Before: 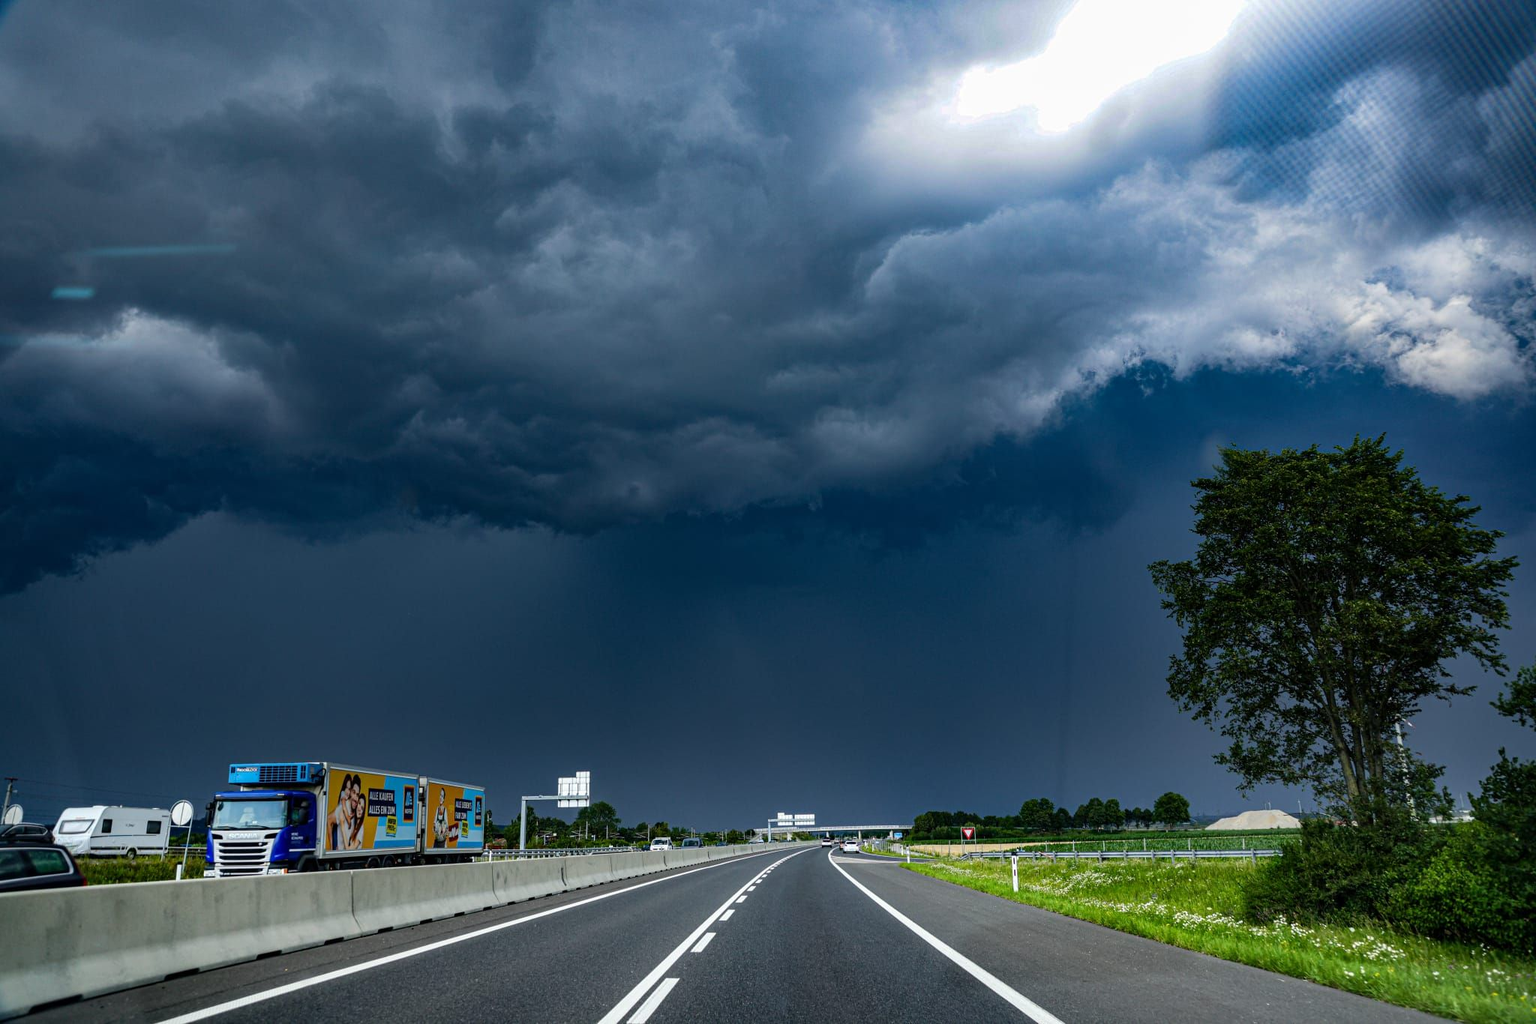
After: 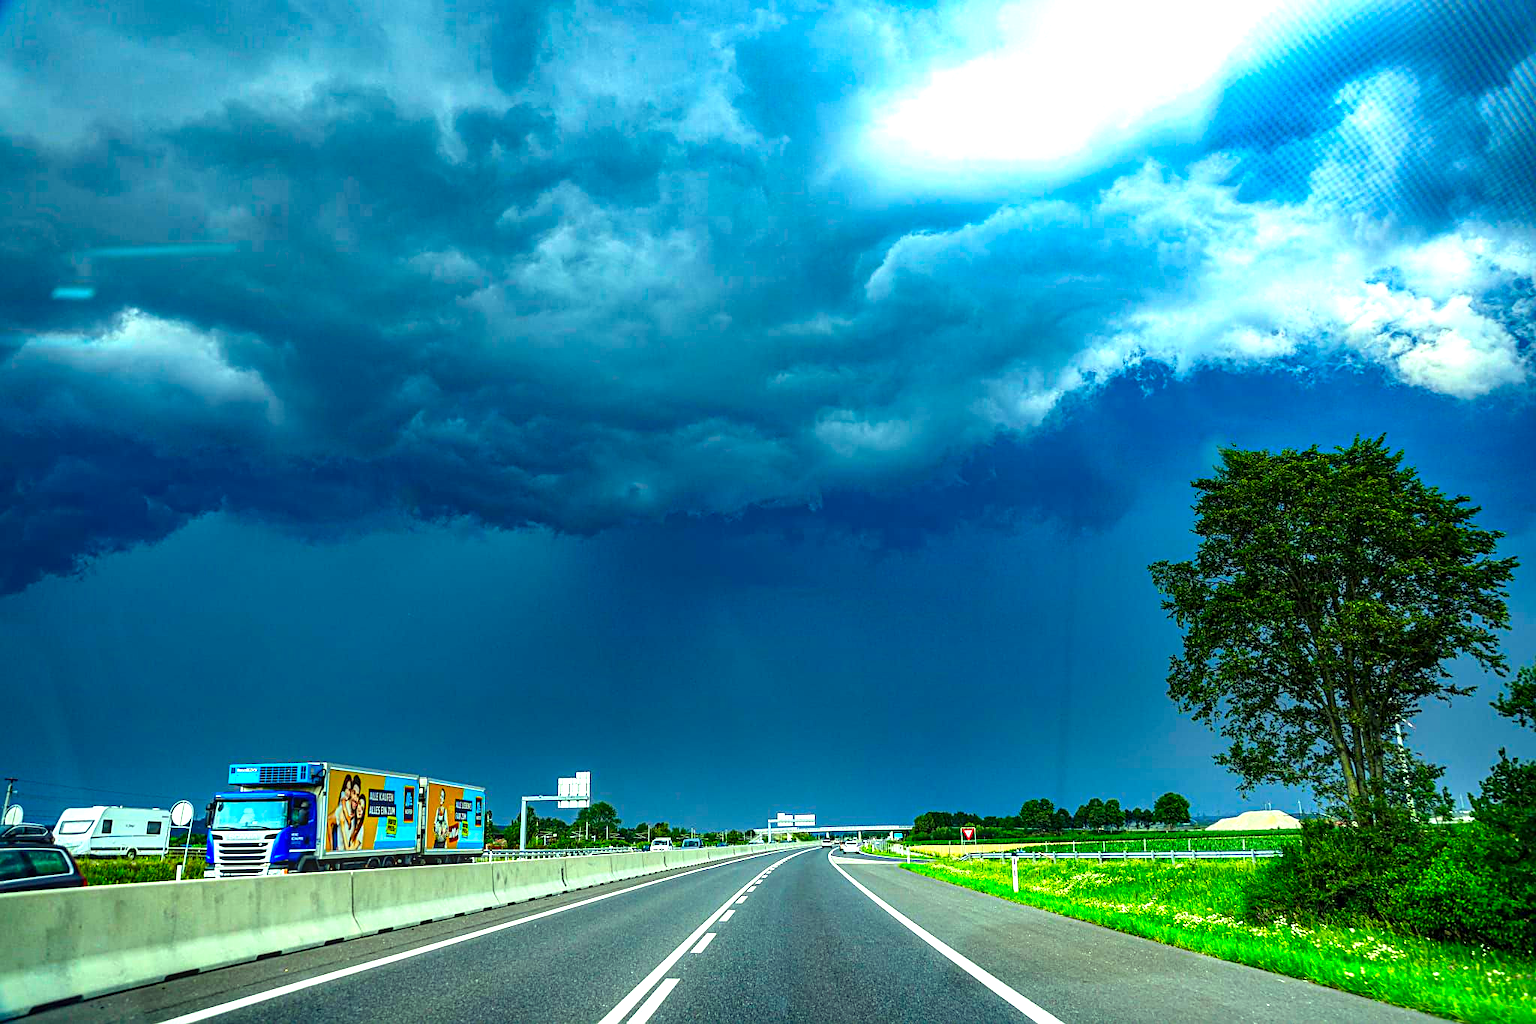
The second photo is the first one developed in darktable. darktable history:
exposure: black level correction 0, exposure 1.2 EV, compensate exposure bias true, compensate highlight preservation false
sharpen: on, module defaults
color correction: highlights a* -11.23, highlights b* 9.91, saturation 1.71
local contrast: on, module defaults
